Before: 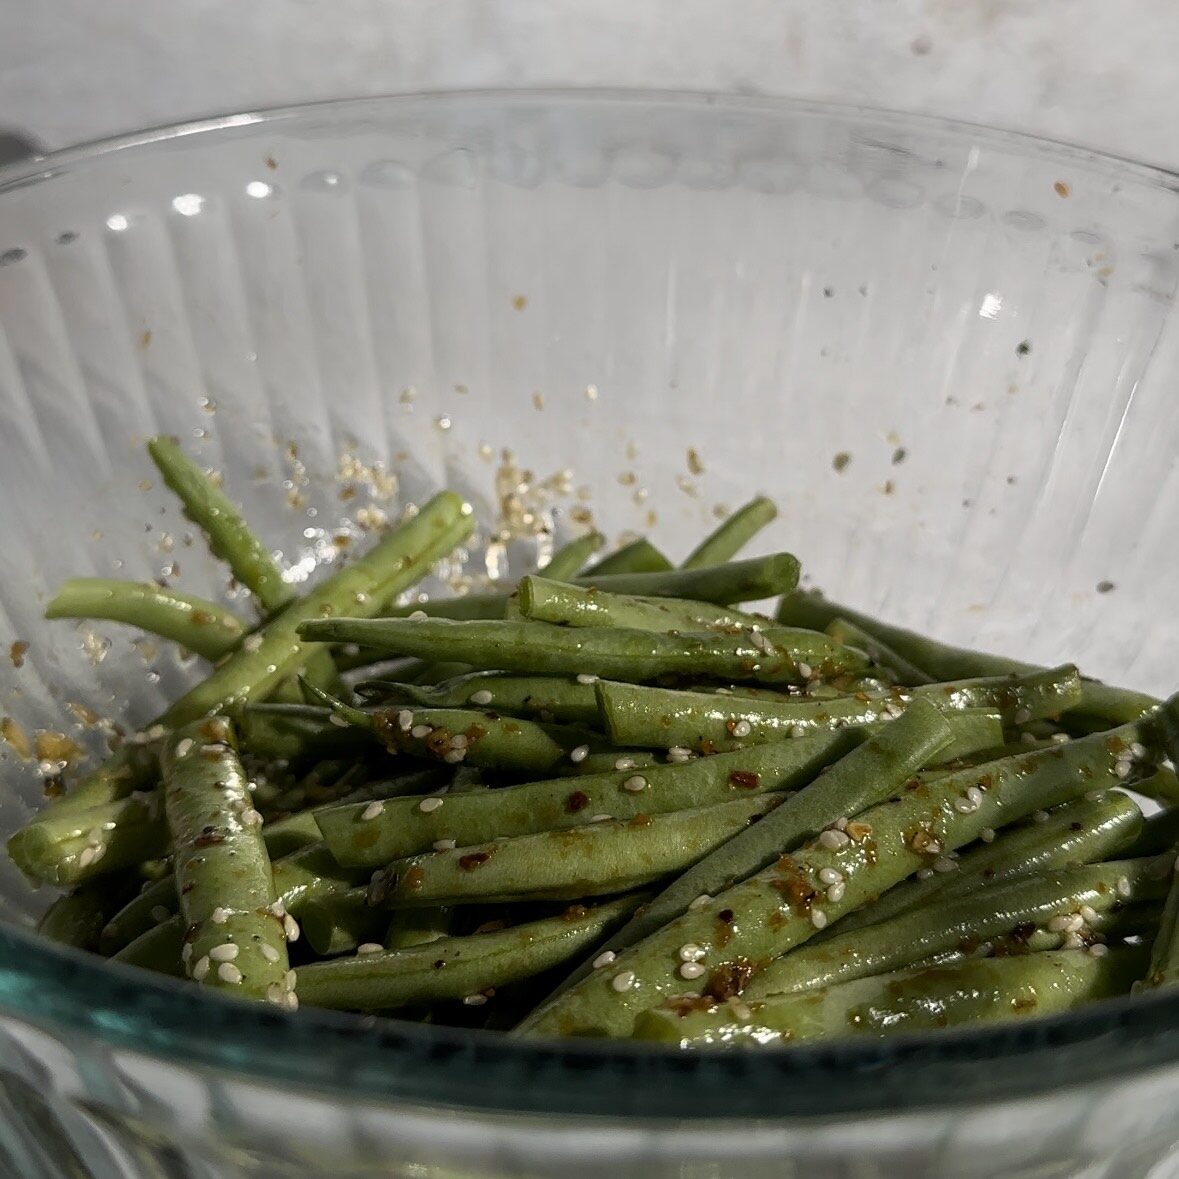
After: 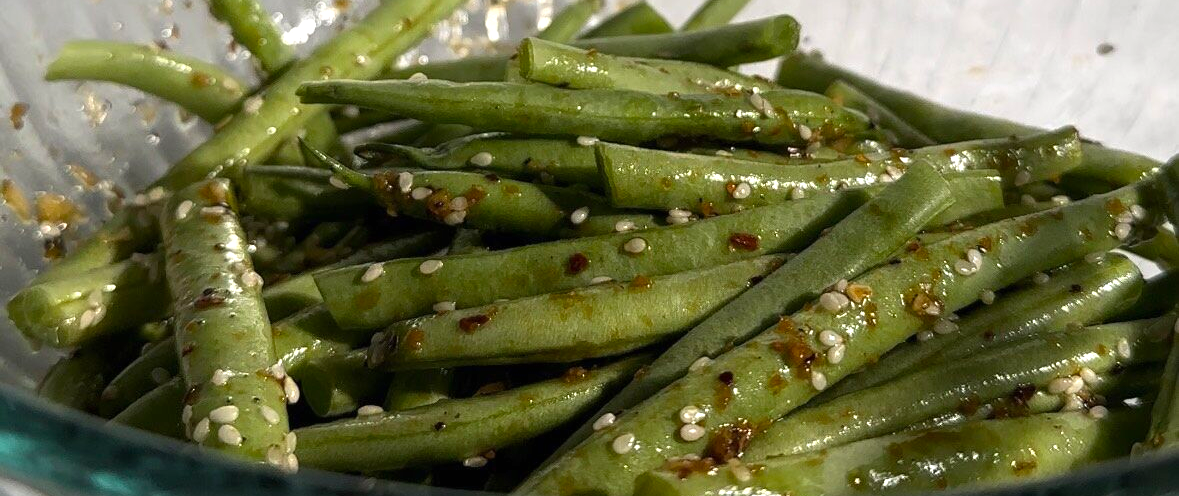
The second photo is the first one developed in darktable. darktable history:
exposure: black level correction 0, exposure 0.499 EV, compensate highlight preservation false
tone equalizer: smoothing diameter 2.23%, edges refinement/feathering 15.34, mask exposure compensation -1.57 EV, filter diffusion 5
crop: top 45.636%, bottom 12.243%
